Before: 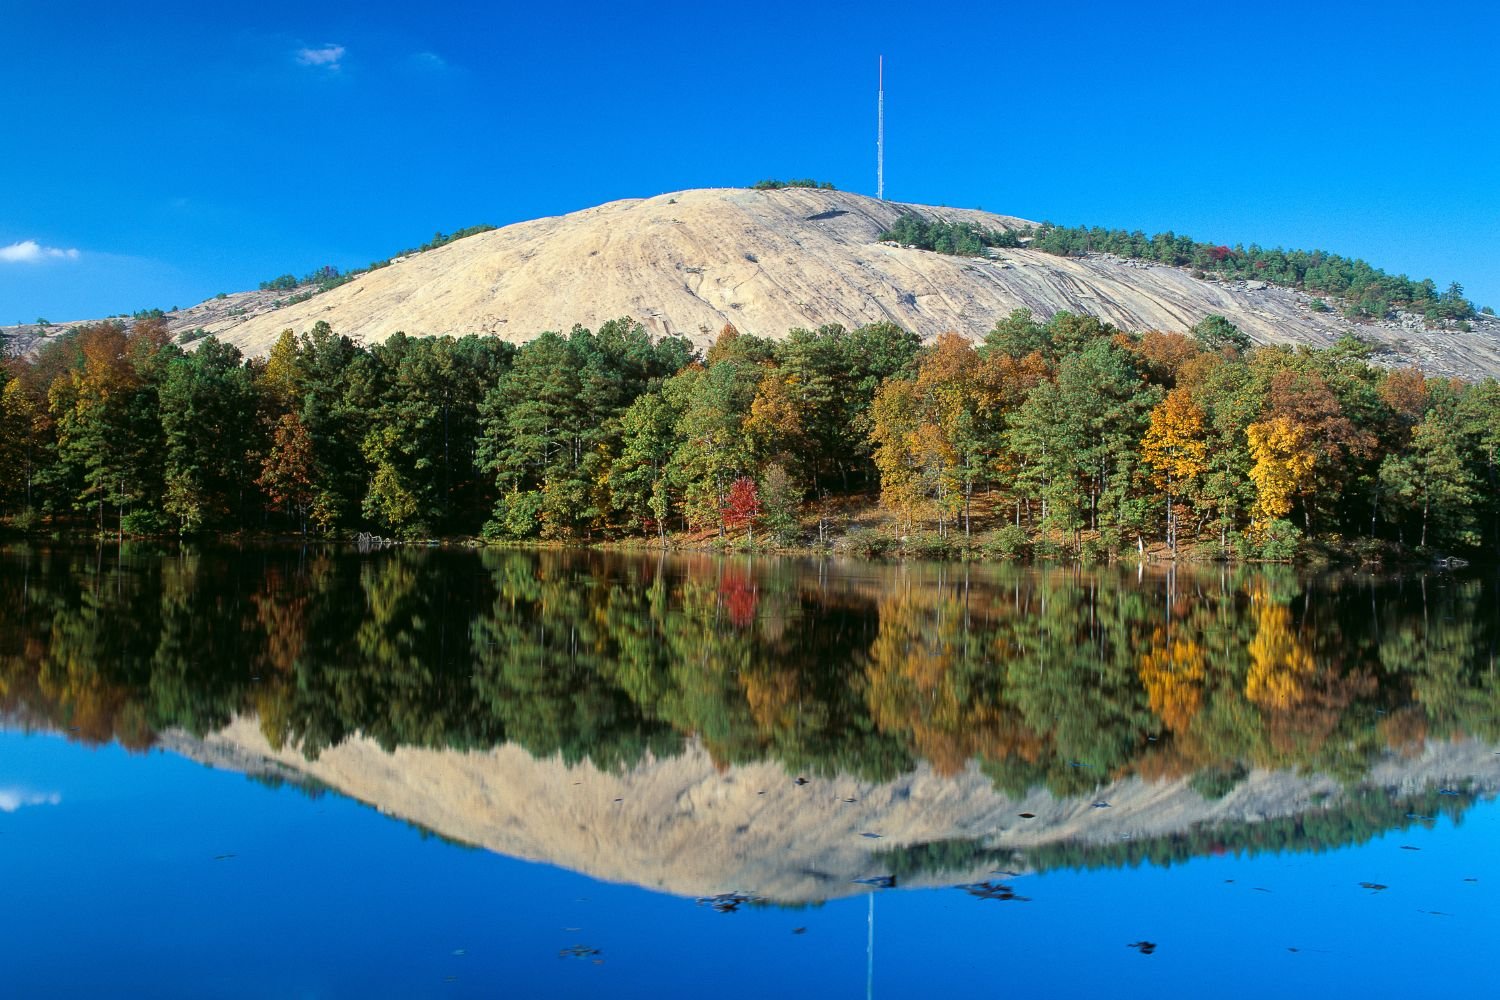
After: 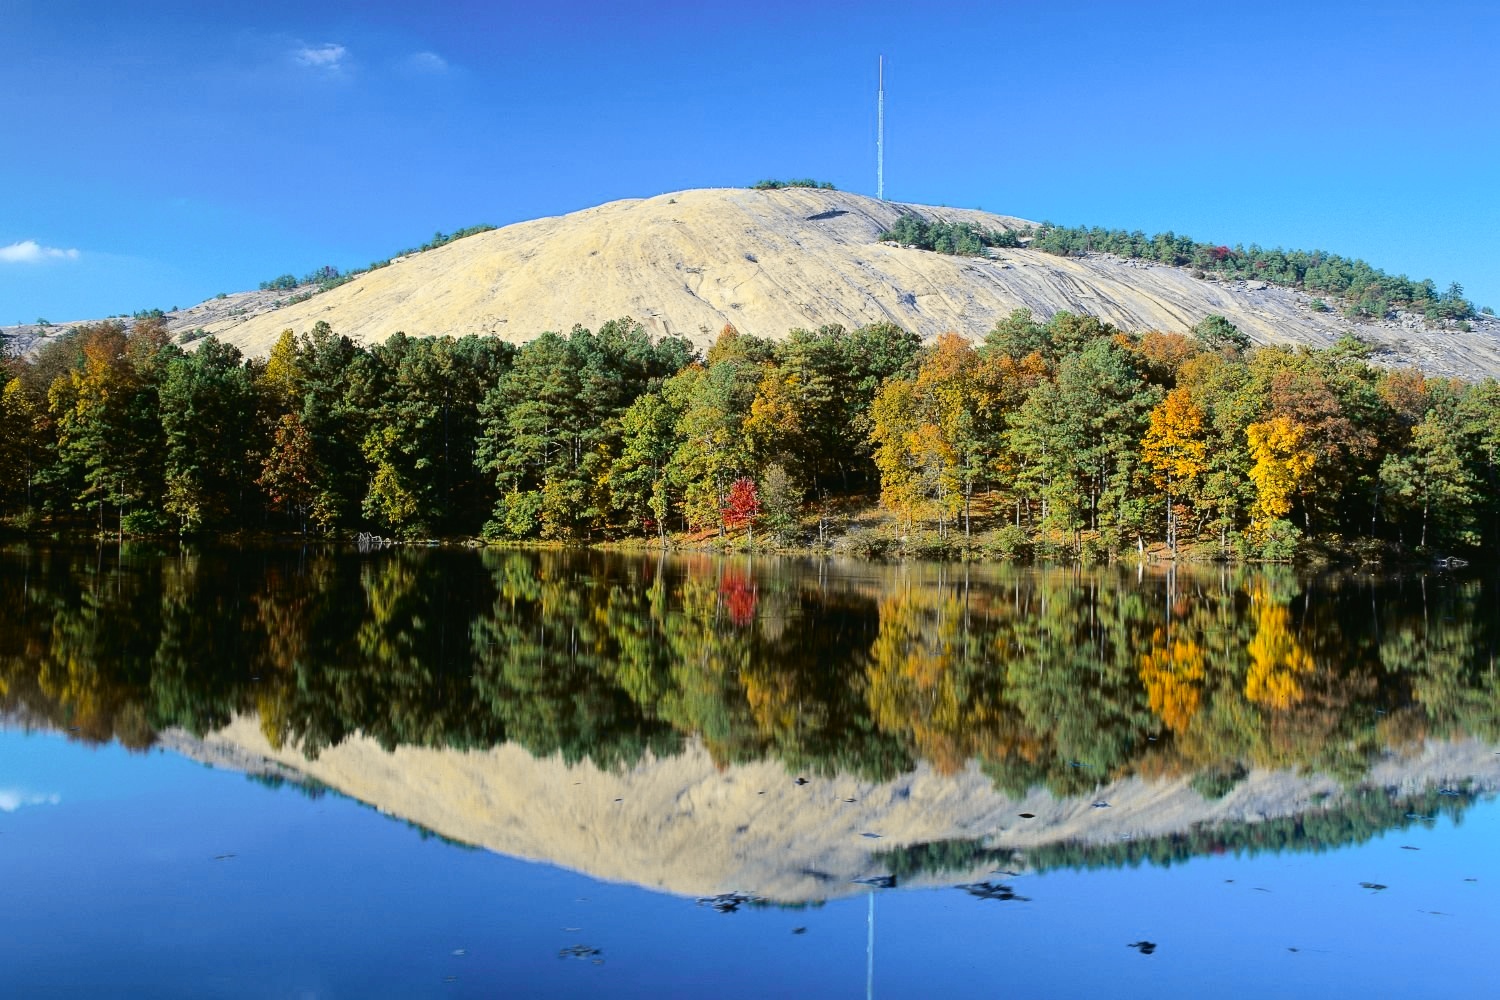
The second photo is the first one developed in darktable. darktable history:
tone curve: curves: ch0 [(0, 0.01) (0.097, 0.07) (0.204, 0.173) (0.447, 0.517) (0.539, 0.624) (0.733, 0.791) (0.879, 0.898) (1, 0.98)]; ch1 [(0, 0) (0.393, 0.415) (0.447, 0.448) (0.485, 0.494) (0.523, 0.509) (0.545, 0.544) (0.574, 0.578) (0.648, 0.674) (1, 1)]; ch2 [(0, 0) (0.369, 0.388) (0.449, 0.431) (0.499, 0.5) (0.521, 0.517) (0.53, 0.54) (0.564, 0.569) (0.674, 0.735) (1, 1)], color space Lab, independent channels, preserve colors none
